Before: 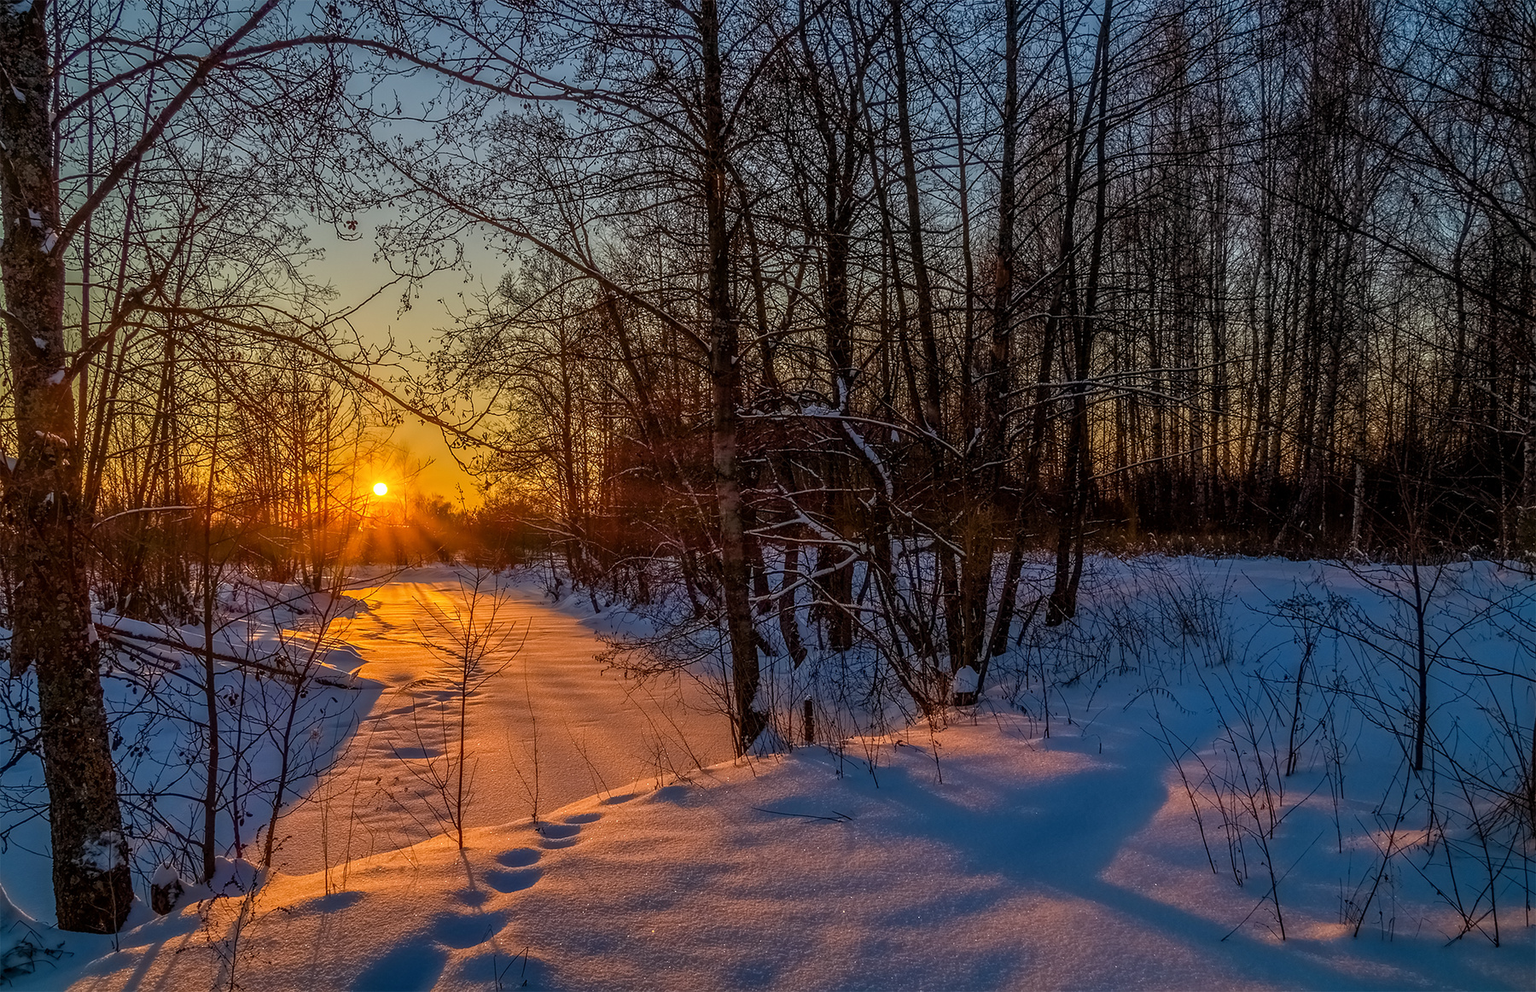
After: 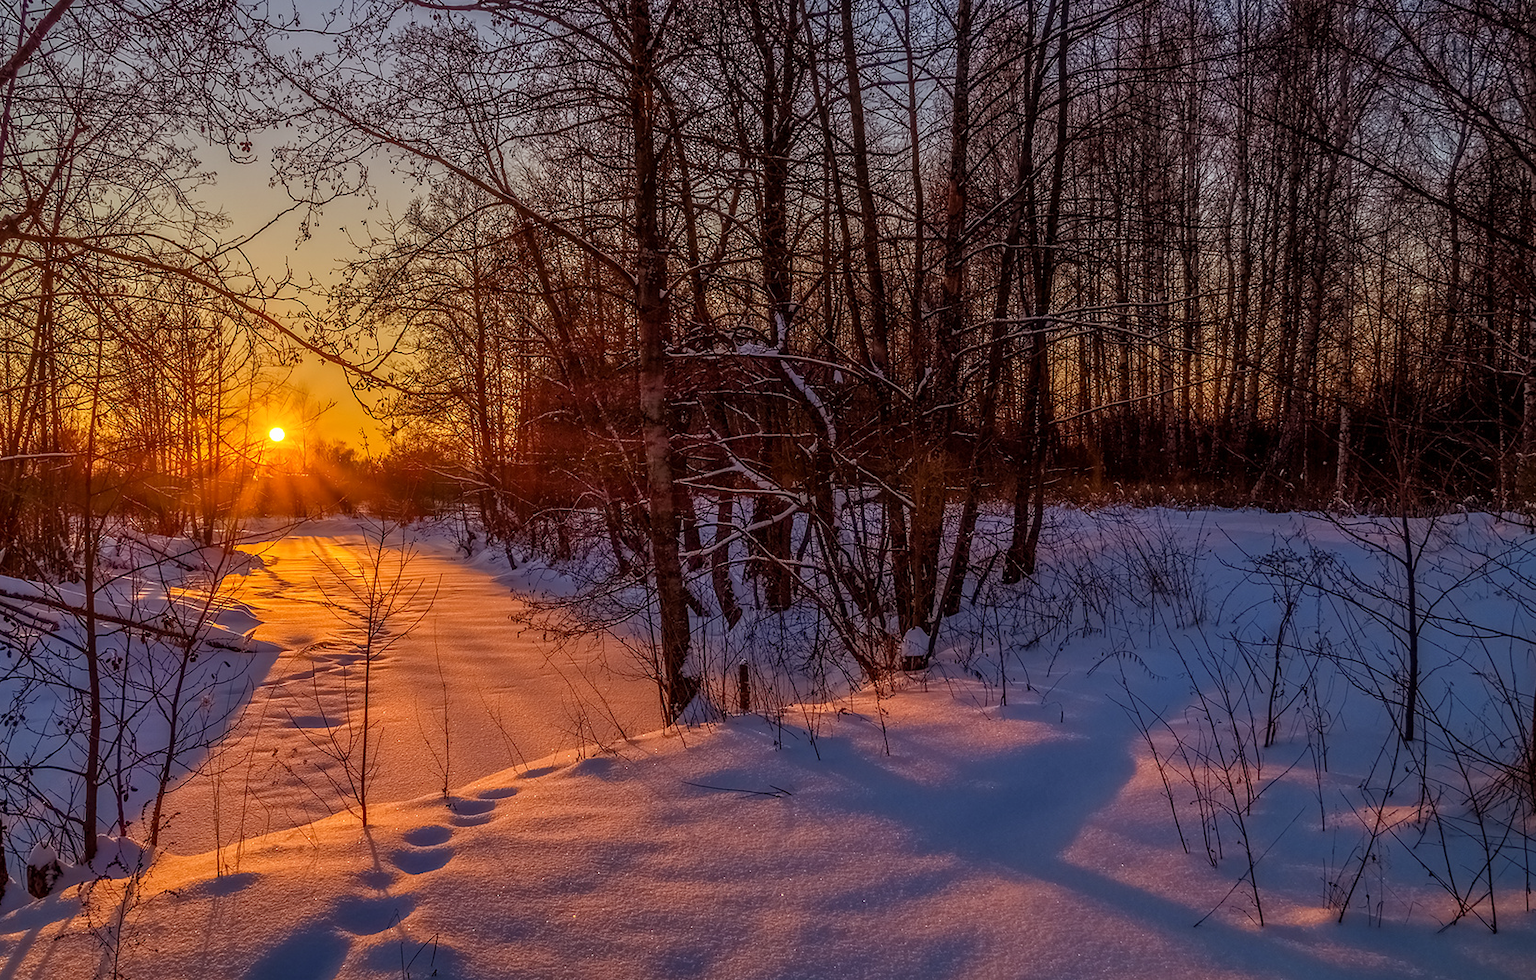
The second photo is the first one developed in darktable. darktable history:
crop and rotate: left 8.262%, top 9.226%
rgb levels: mode RGB, independent channels, levels [[0, 0.474, 1], [0, 0.5, 1], [0, 0.5, 1]]
